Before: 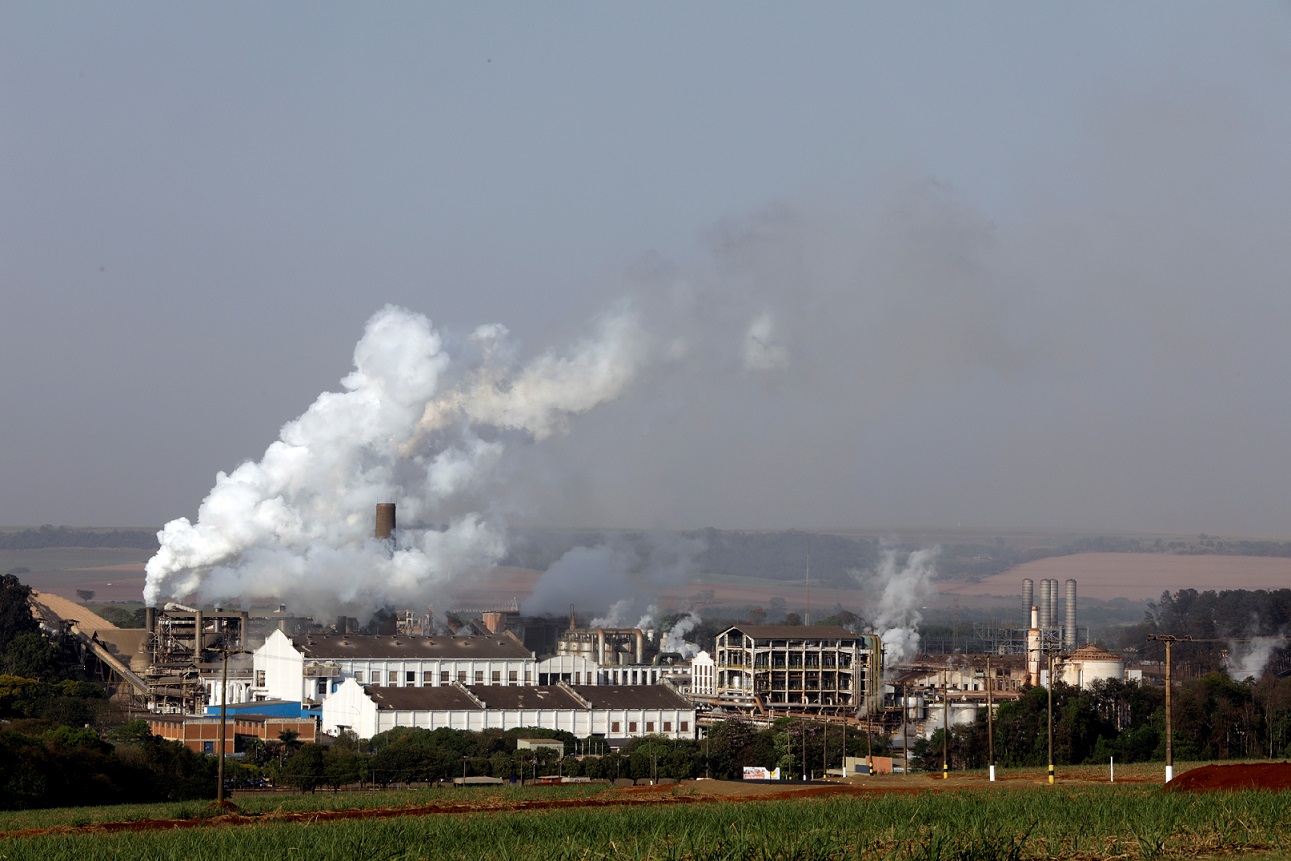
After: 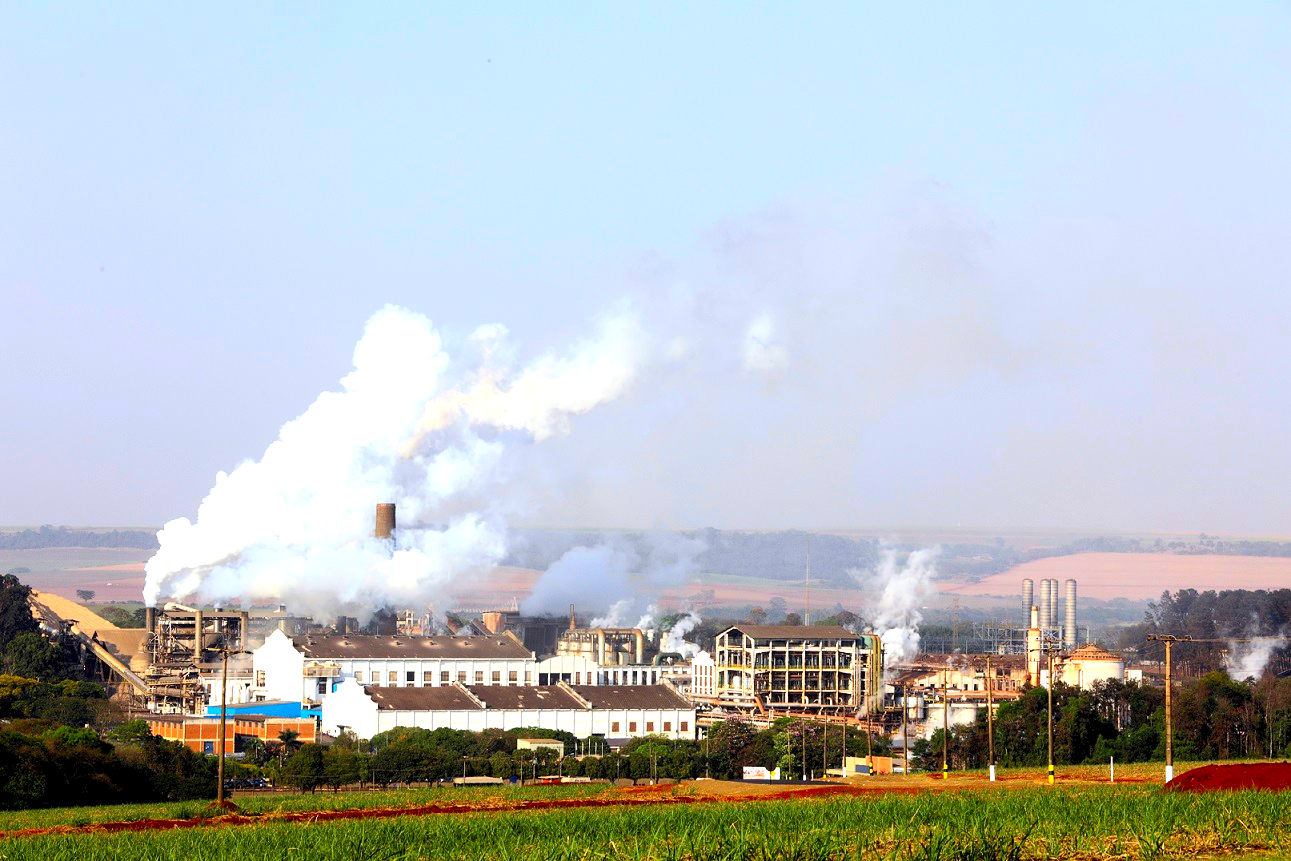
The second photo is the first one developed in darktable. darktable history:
exposure: exposure 0.911 EV, compensate exposure bias true, compensate highlight preservation false
local contrast: highlights 106%, shadows 100%, detail 119%, midtone range 0.2
contrast brightness saturation: contrast 0.202, brightness 0.194, saturation 0.79
